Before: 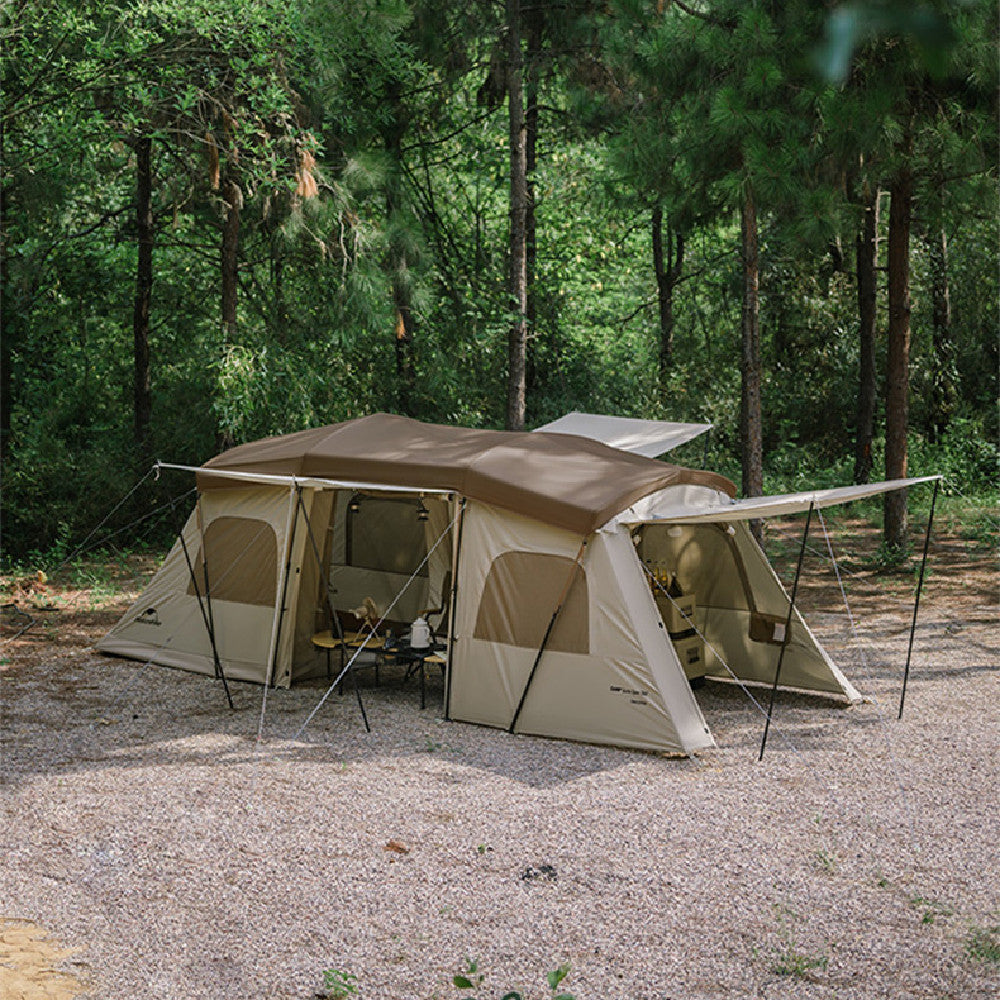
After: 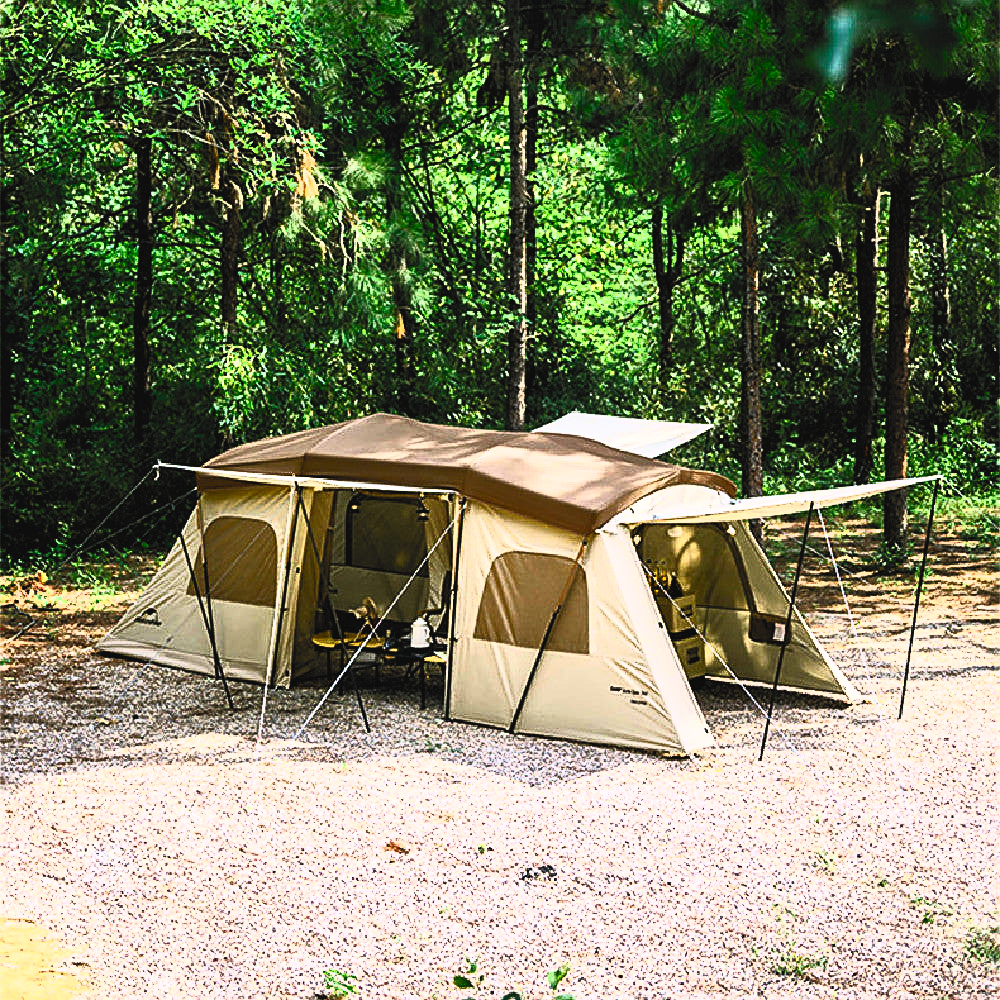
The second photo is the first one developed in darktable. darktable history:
color correction: highlights b* 0.017, saturation 0.987
contrast brightness saturation: contrast 0.997, brightness 0.983, saturation 0.994
filmic rgb: black relative exposure -5.04 EV, white relative exposure 3.19 EV, threshold 5.99 EV, hardness 3.44, contrast 1.198, highlights saturation mix -30.36%, enable highlight reconstruction true
sharpen: on, module defaults
color zones: curves: ch1 [(0, 0.513) (0.143, 0.524) (0.286, 0.511) (0.429, 0.506) (0.571, 0.503) (0.714, 0.503) (0.857, 0.508) (1, 0.513)]
